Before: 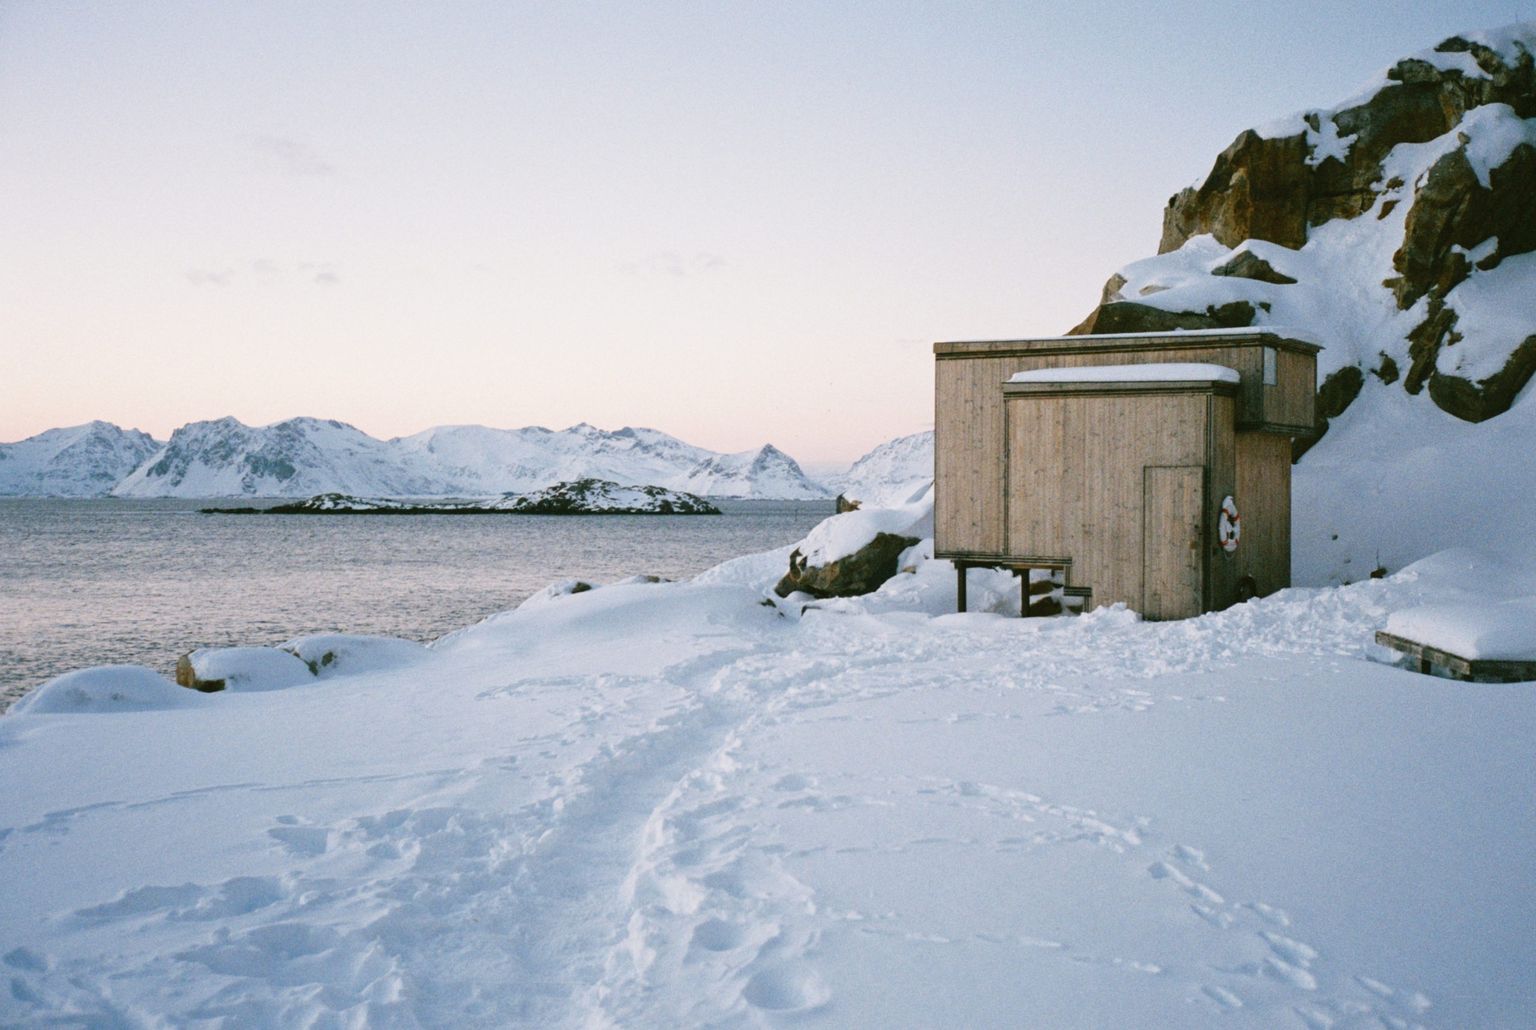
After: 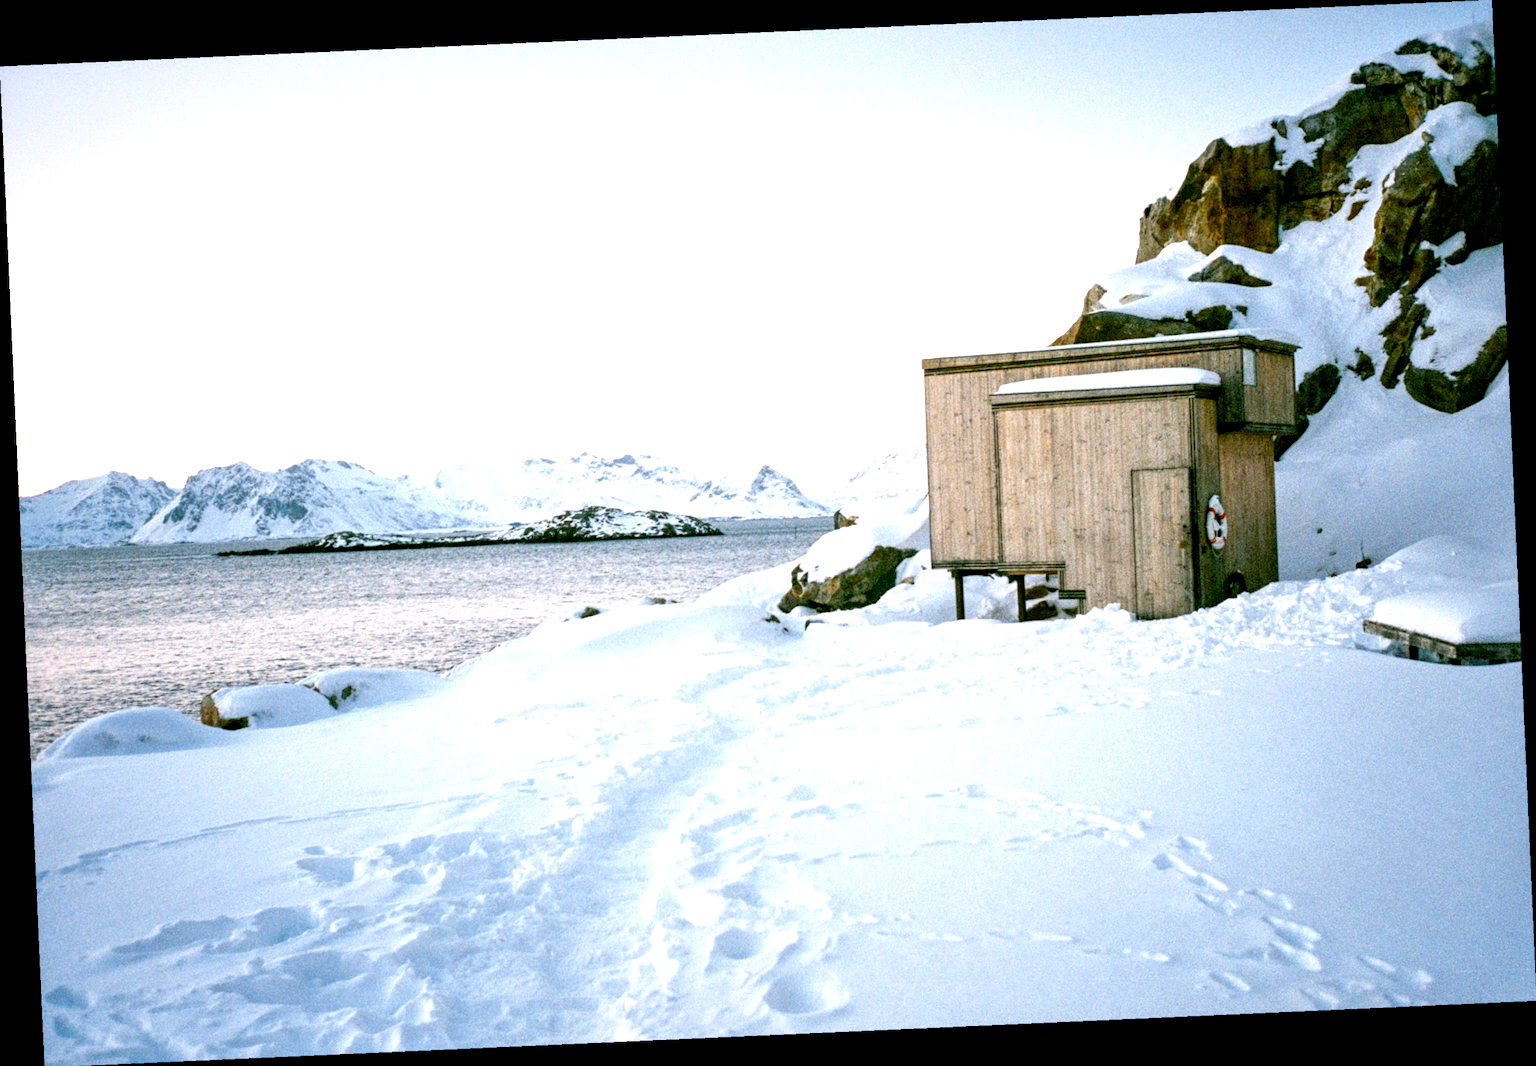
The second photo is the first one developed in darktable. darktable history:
exposure: black level correction 0.011, exposure 1.088 EV, compensate exposure bias true, compensate highlight preservation false
local contrast: on, module defaults
rotate and perspective: rotation -2.56°, automatic cropping off
